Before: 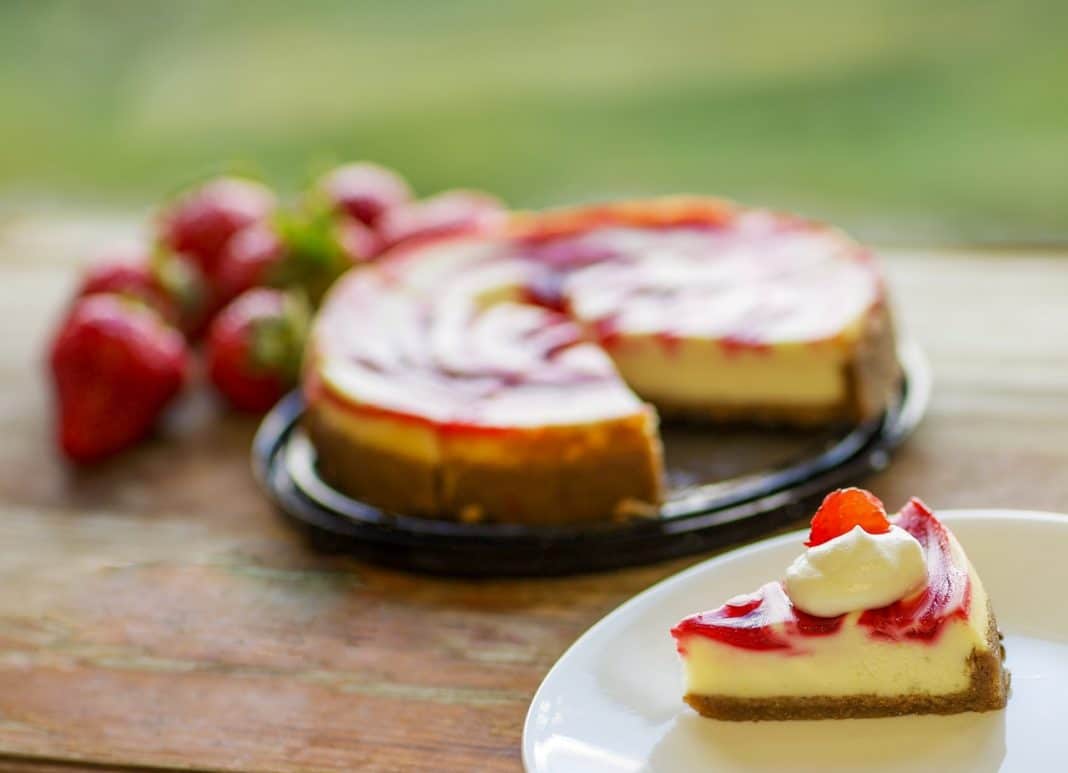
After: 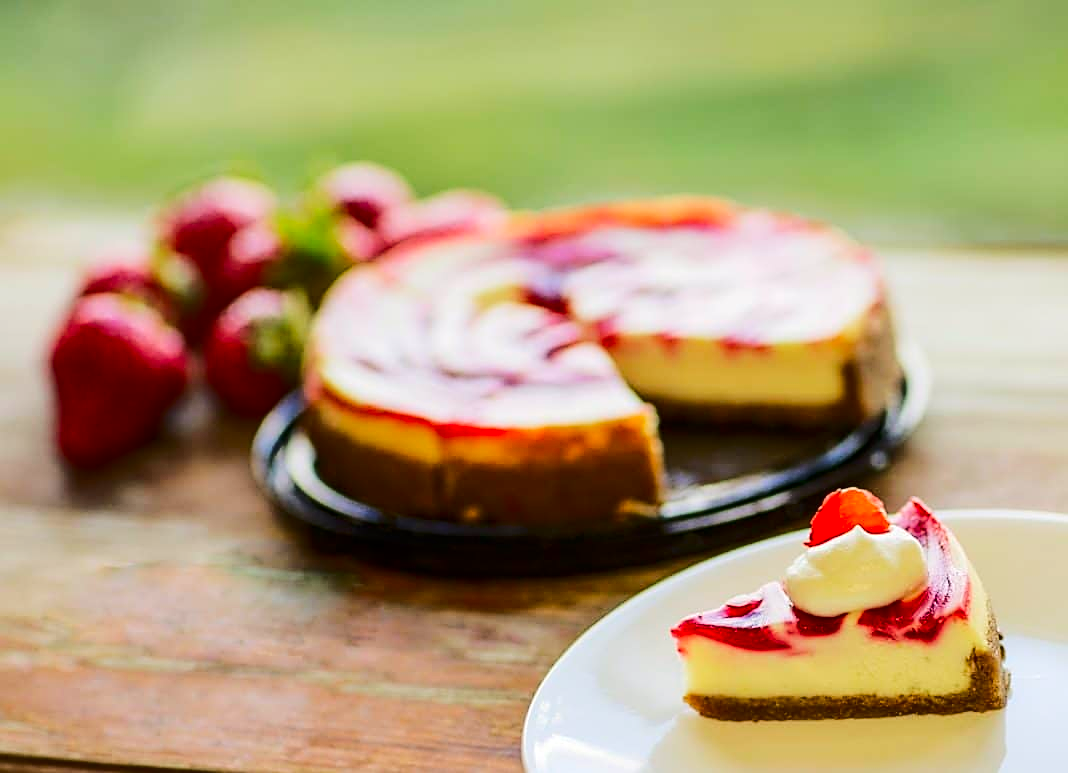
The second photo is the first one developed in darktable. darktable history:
contrast brightness saturation: contrast 0.07, brightness -0.14, saturation 0.11
sharpen: on, module defaults
rgb curve: curves: ch0 [(0, 0) (0.284, 0.292) (0.505, 0.644) (1, 1)]; ch1 [(0, 0) (0.284, 0.292) (0.505, 0.644) (1, 1)]; ch2 [(0, 0) (0.284, 0.292) (0.505, 0.644) (1, 1)], compensate middle gray true
